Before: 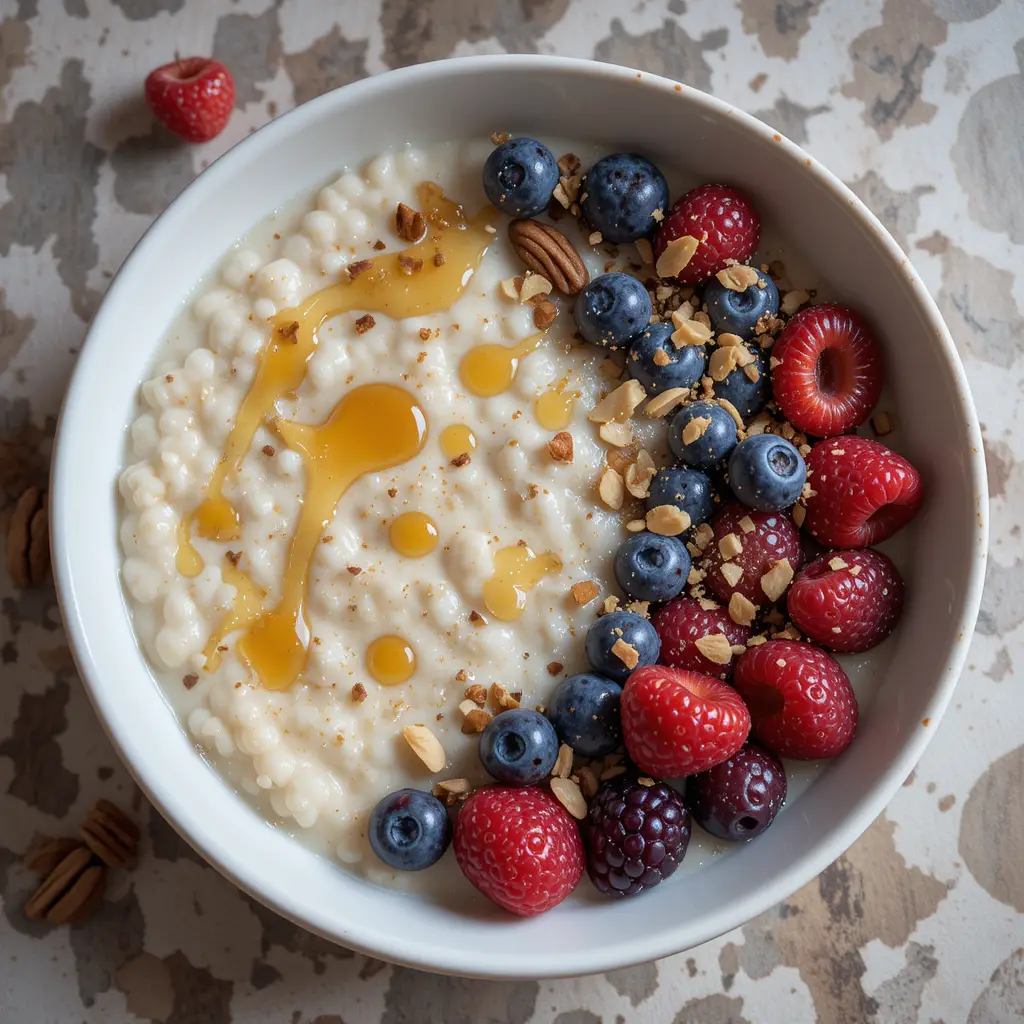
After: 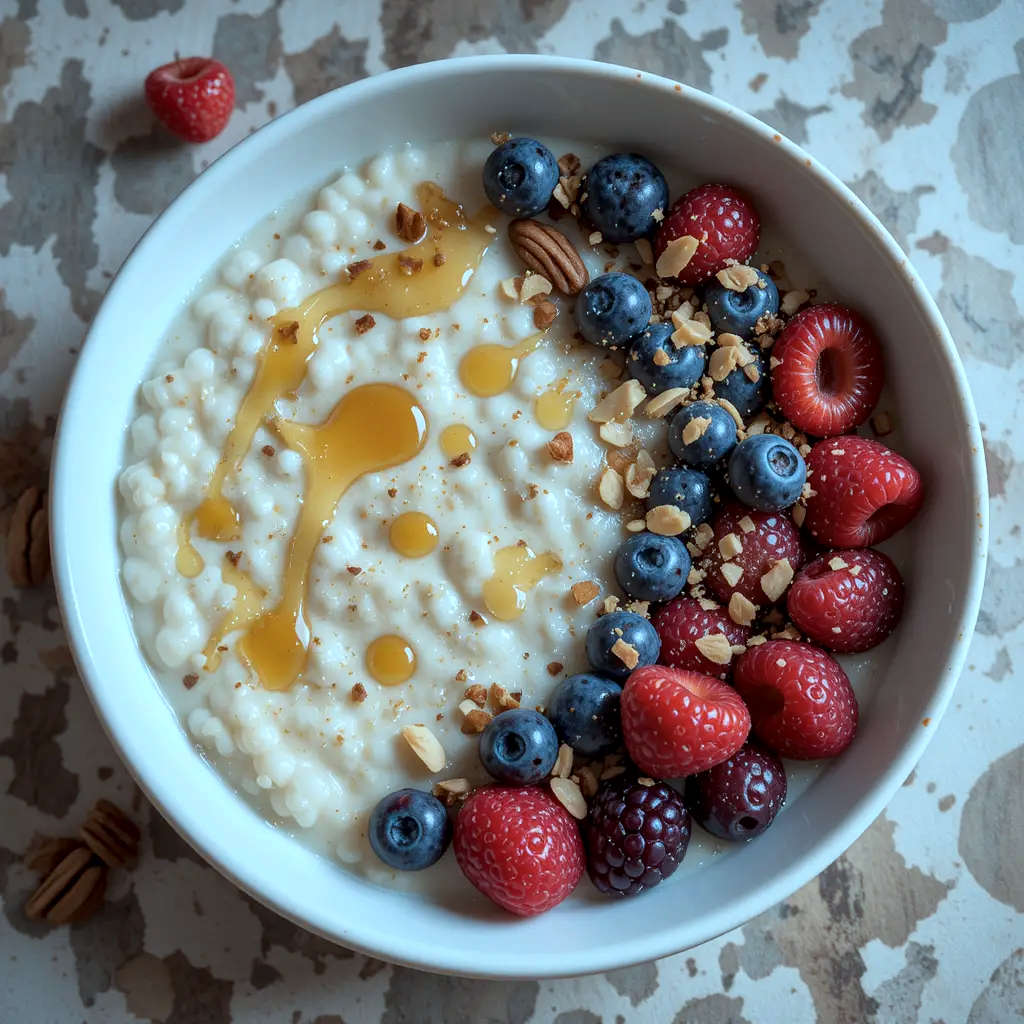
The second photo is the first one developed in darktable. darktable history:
local contrast: mode bilateral grid, contrast 20, coarseness 50, detail 132%, midtone range 0.2
color correction: highlights a* -11.95, highlights b* -15.14
